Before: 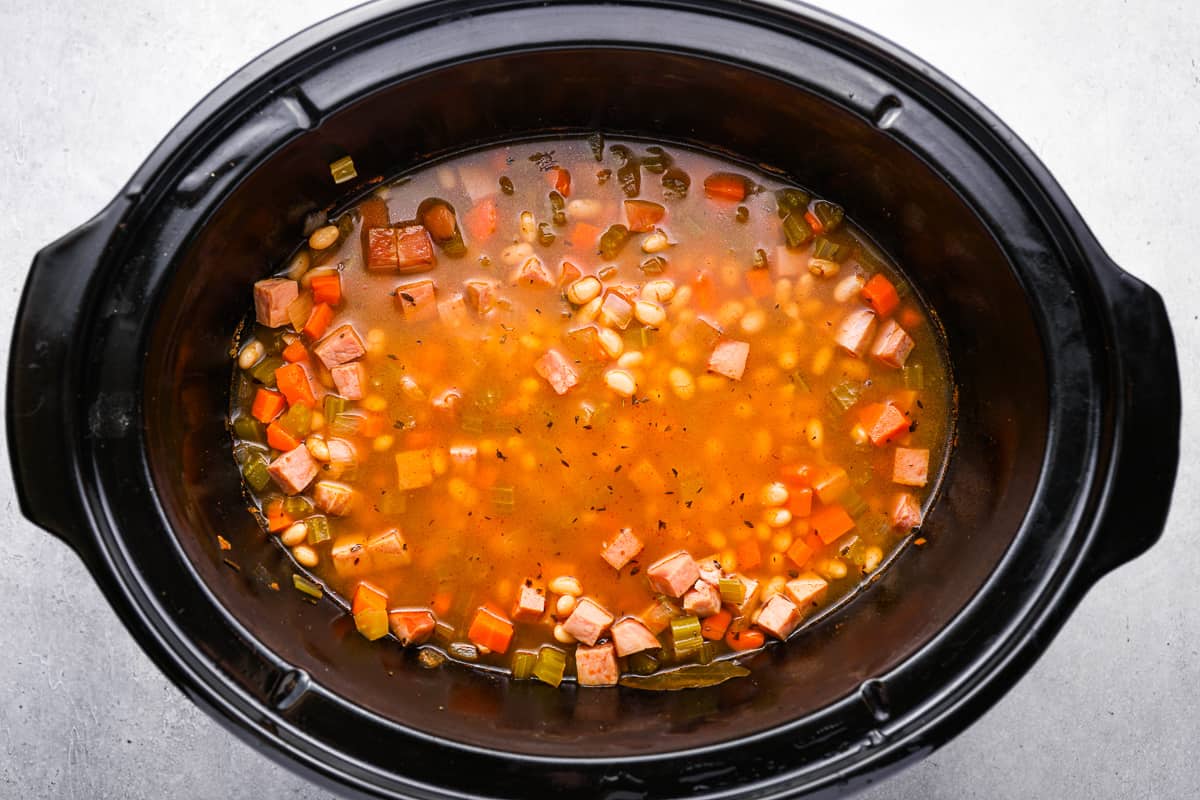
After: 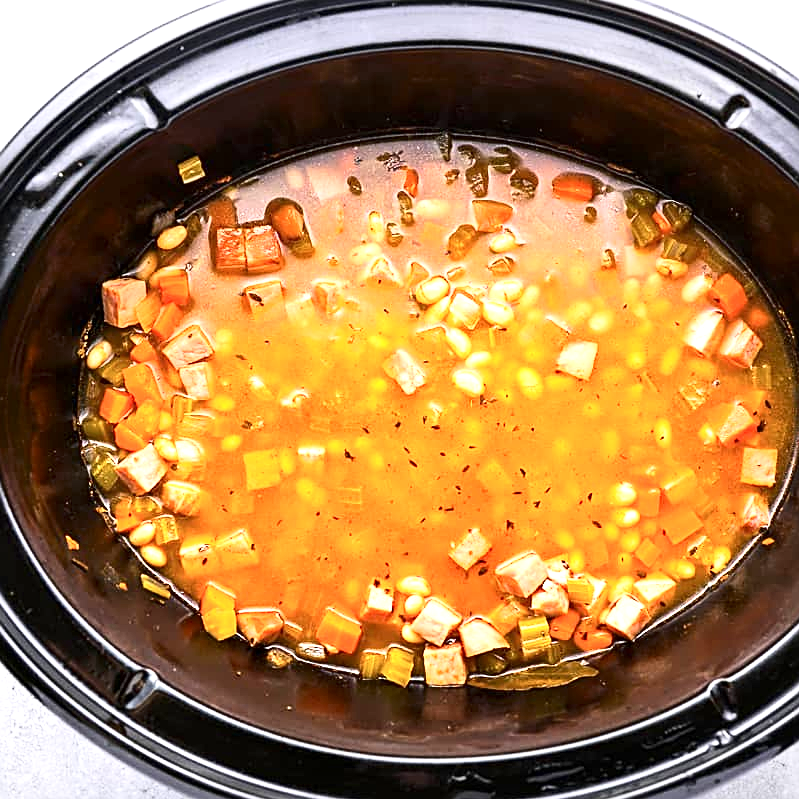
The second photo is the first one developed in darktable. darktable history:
exposure: exposure 0.999 EV, compensate highlight preservation false
sharpen: on, module defaults
local contrast: mode bilateral grid, contrast 20, coarseness 100, detail 150%, midtone range 0.2
crop and rotate: left 12.673%, right 20.66%
tone equalizer: on, module defaults
contrast brightness saturation: contrast 0.24, brightness 0.09
